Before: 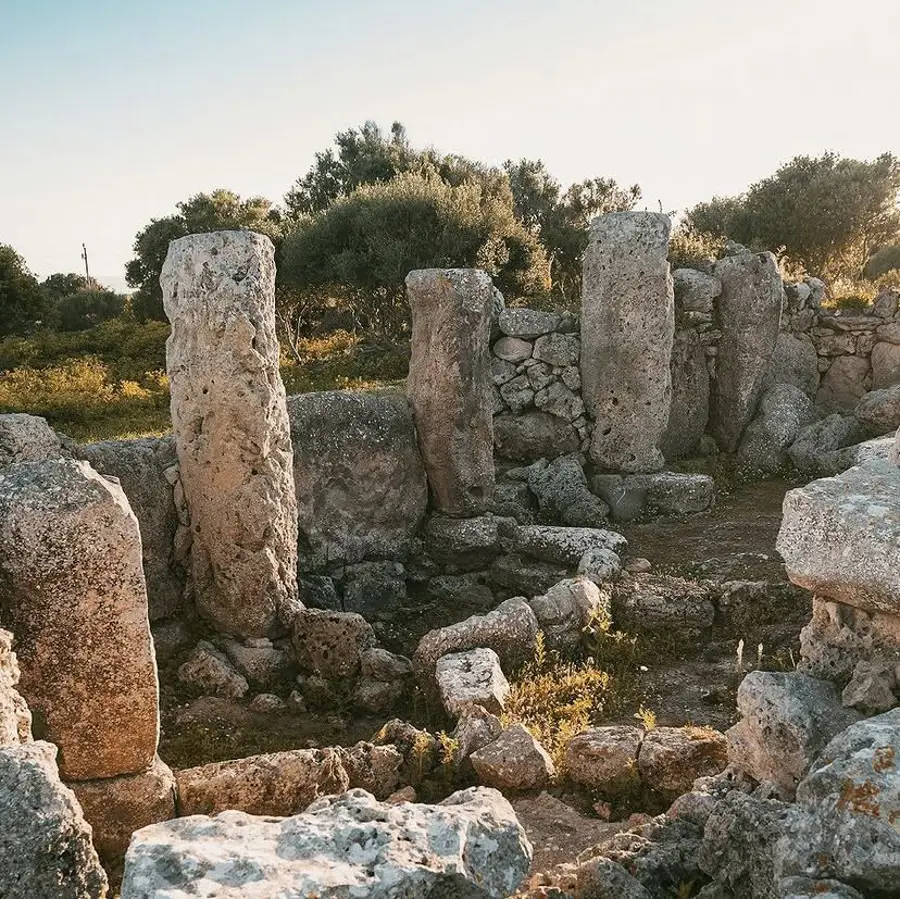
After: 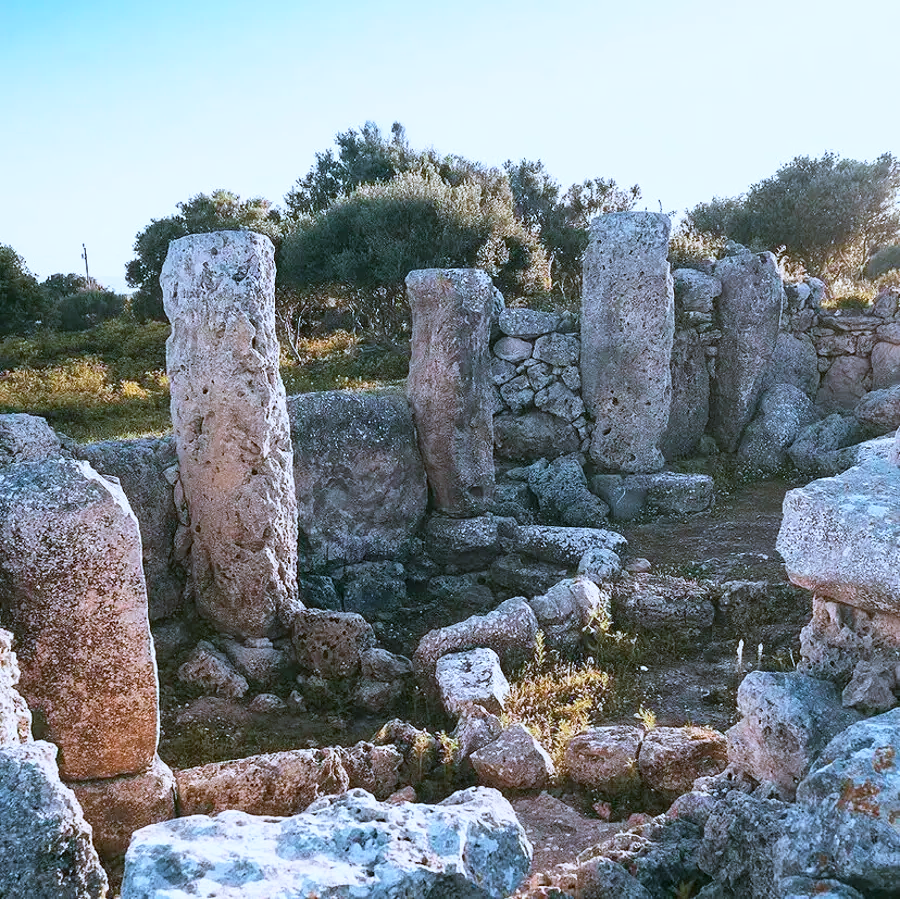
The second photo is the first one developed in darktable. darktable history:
color calibration: illuminant as shot in camera, adaptation linear Bradford (ICC v4), x 0.408, y 0.403, temperature 3572.16 K
base curve: curves: ch0 [(0, 0) (0.666, 0.806) (1, 1)], preserve colors none
